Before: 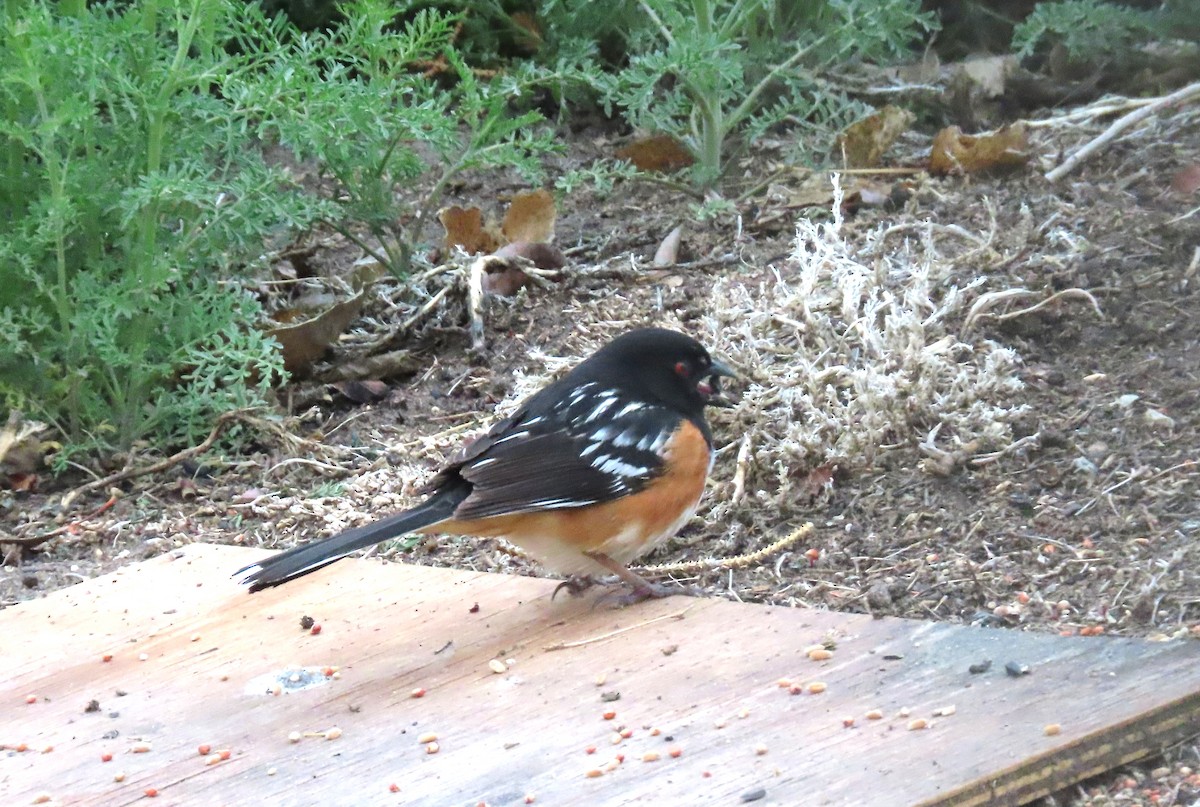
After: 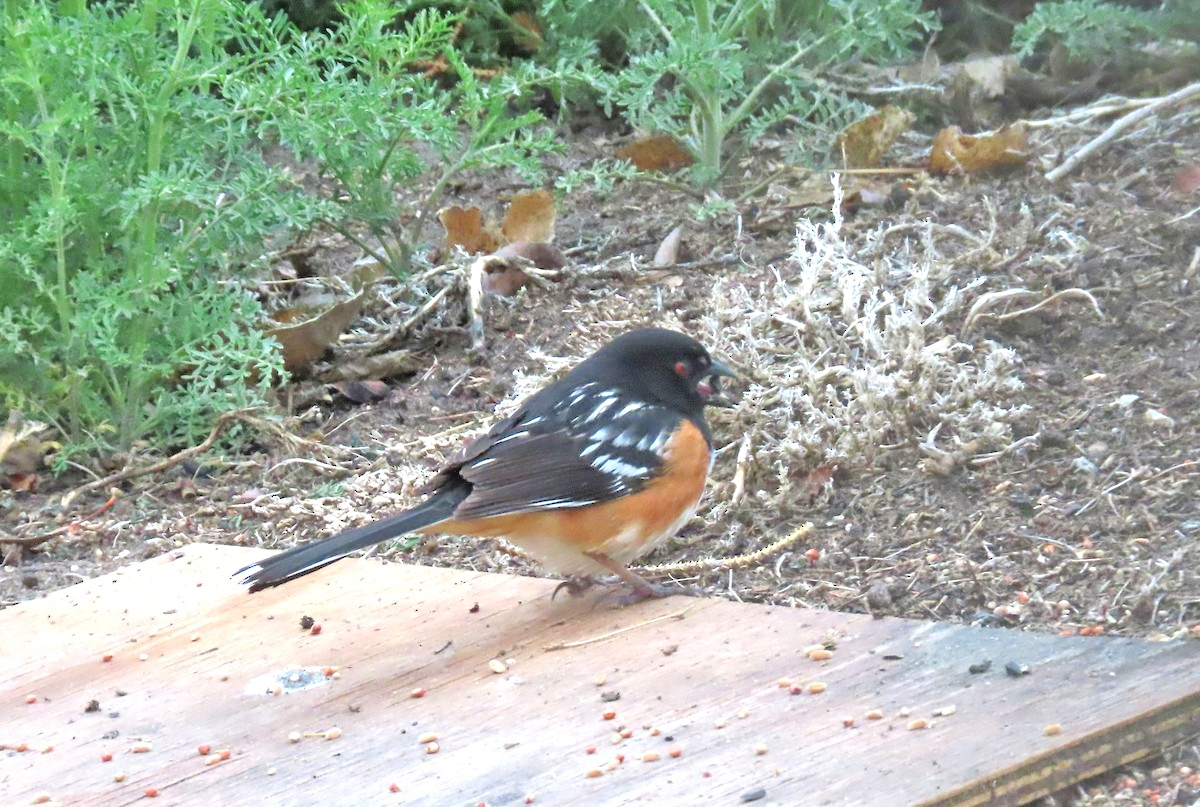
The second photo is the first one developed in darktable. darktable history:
tone equalizer: -7 EV 0.15 EV, -6 EV 0.6 EV, -5 EV 1.15 EV, -4 EV 1.33 EV, -3 EV 1.15 EV, -2 EV 0.6 EV, -1 EV 0.15 EV, mask exposure compensation -0.5 EV
exposure: compensate highlight preservation false
local contrast: mode bilateral grid, contrast 20, coarseness 50, detail 102%, midtone range 0.2
